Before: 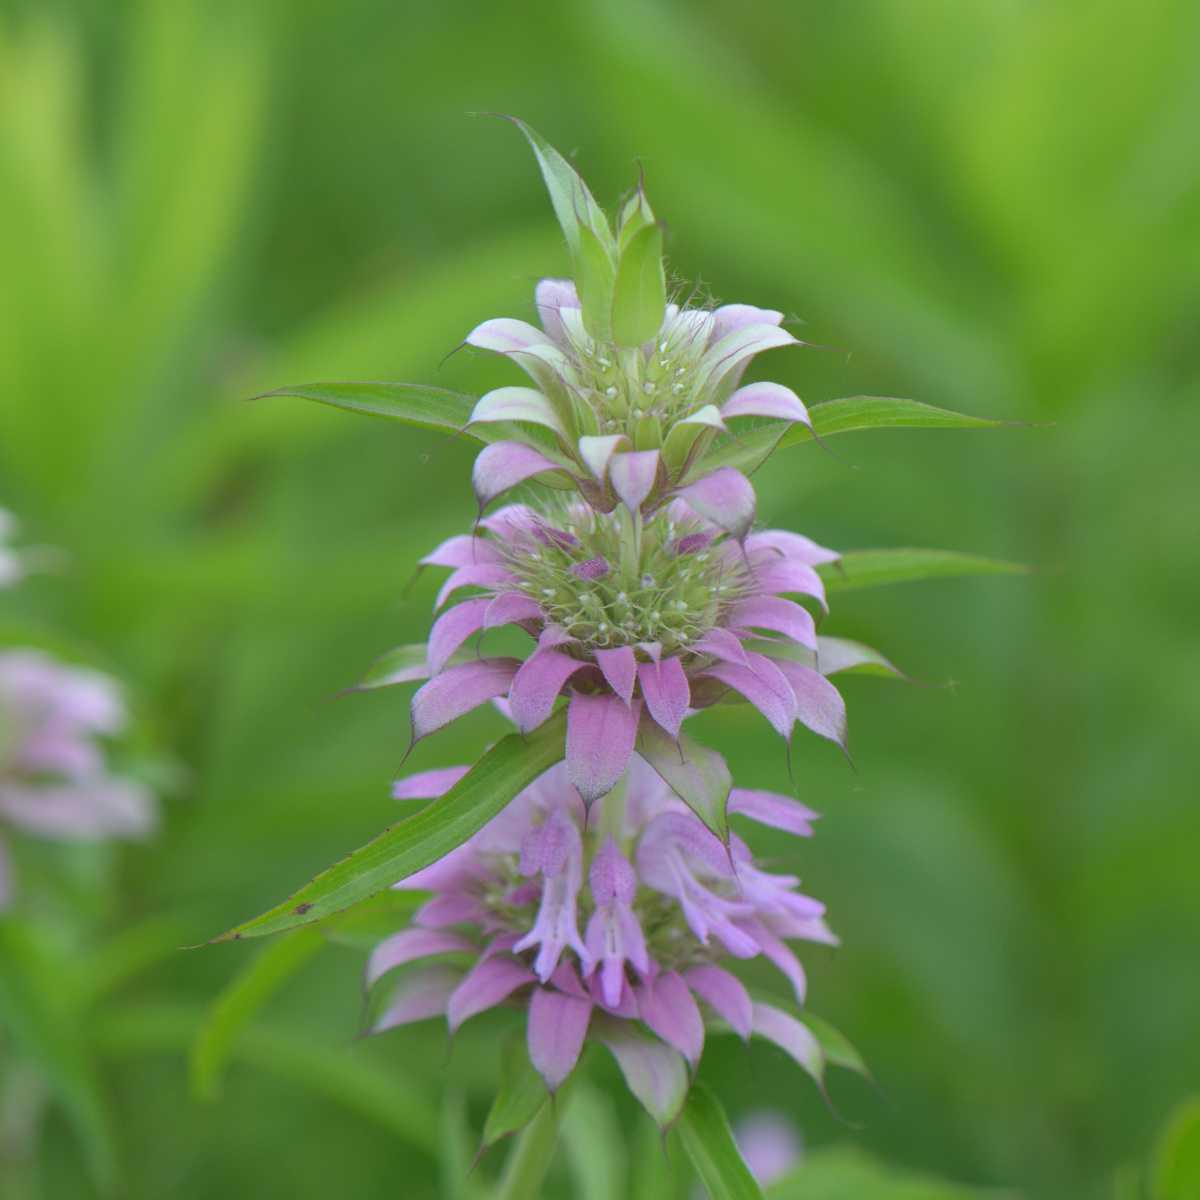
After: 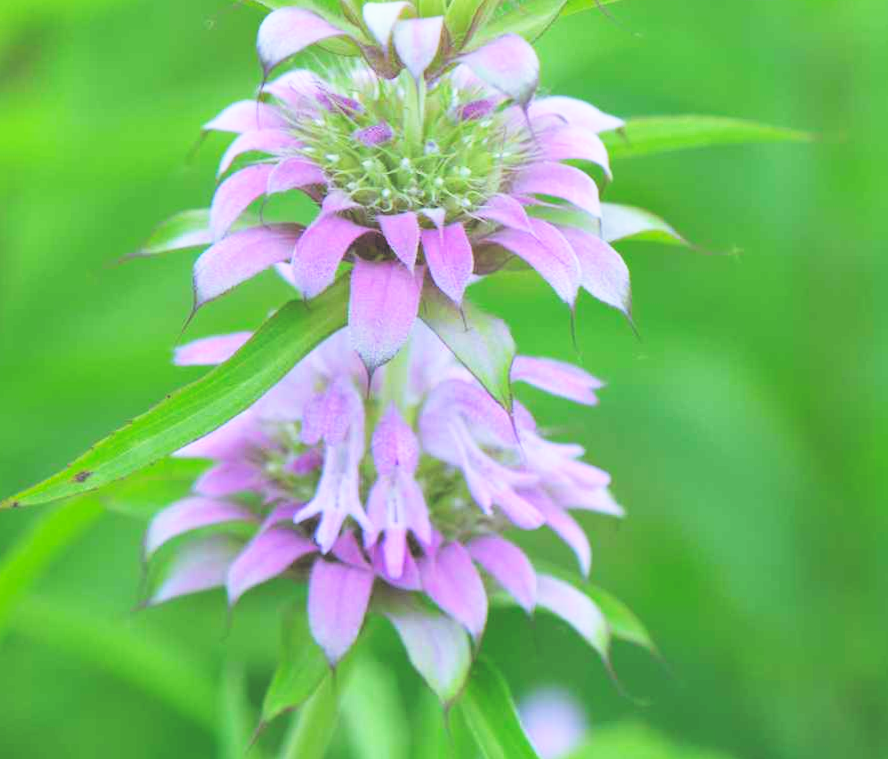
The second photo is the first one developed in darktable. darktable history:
crop and rotate: left 17.299%, top 35.115%, right 7.015%, bottom 1.024%
rgb levels: levels [[0.027, 0.429, 0.996], [0, 0.5, 1], [0, 0.5, 1]]
base curve: curves: ch0 [(0, 0.036) (0.007, 0.037) (0.604, 0.887) (1, 1)], preserve colors none
rotate and perspective: rotation 0.226°, lens shift (vertical) -0.042, crop left 0.023, crop right 0.982, crop top 0.006, crop bottom 0.994
white balance: red 0.925, blue 1.046
